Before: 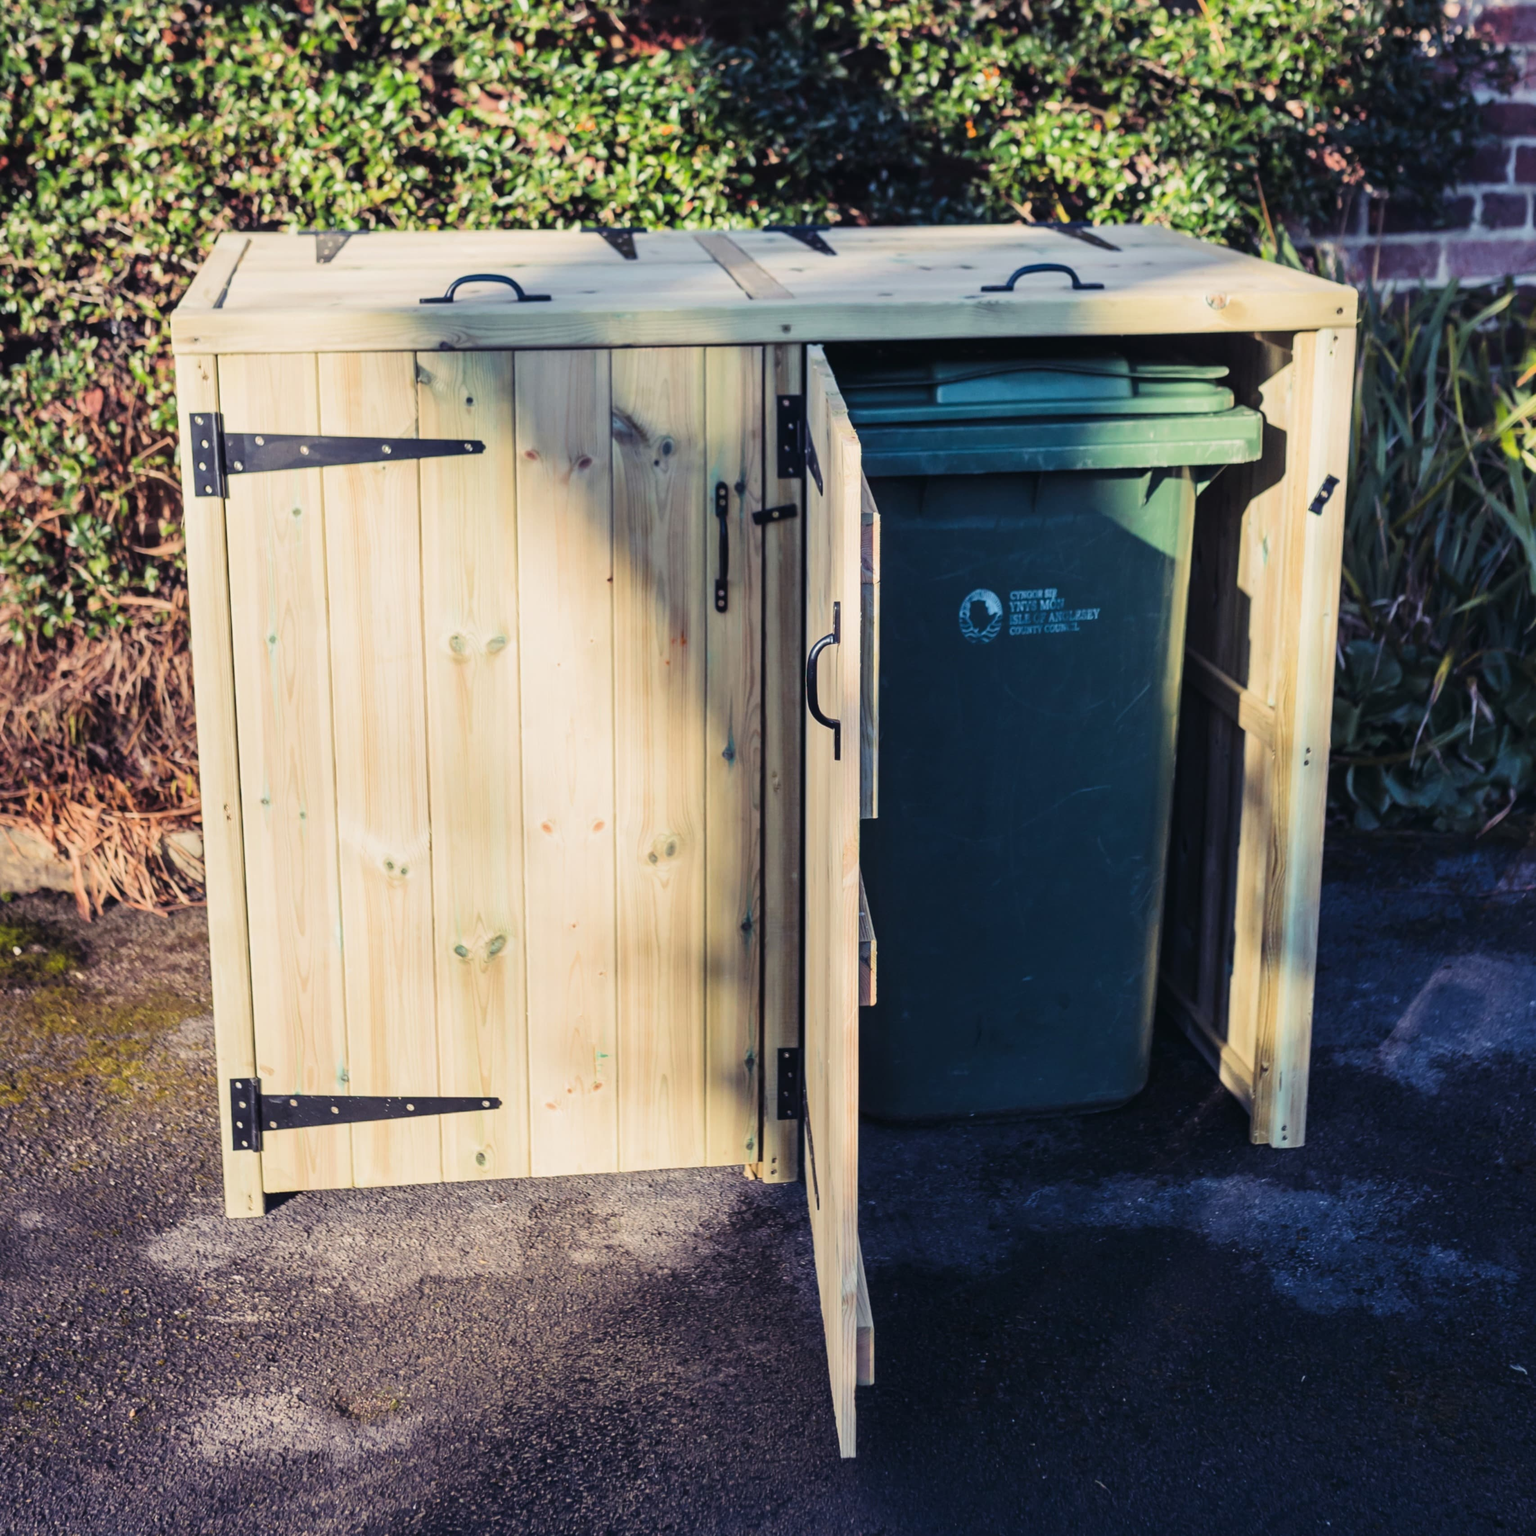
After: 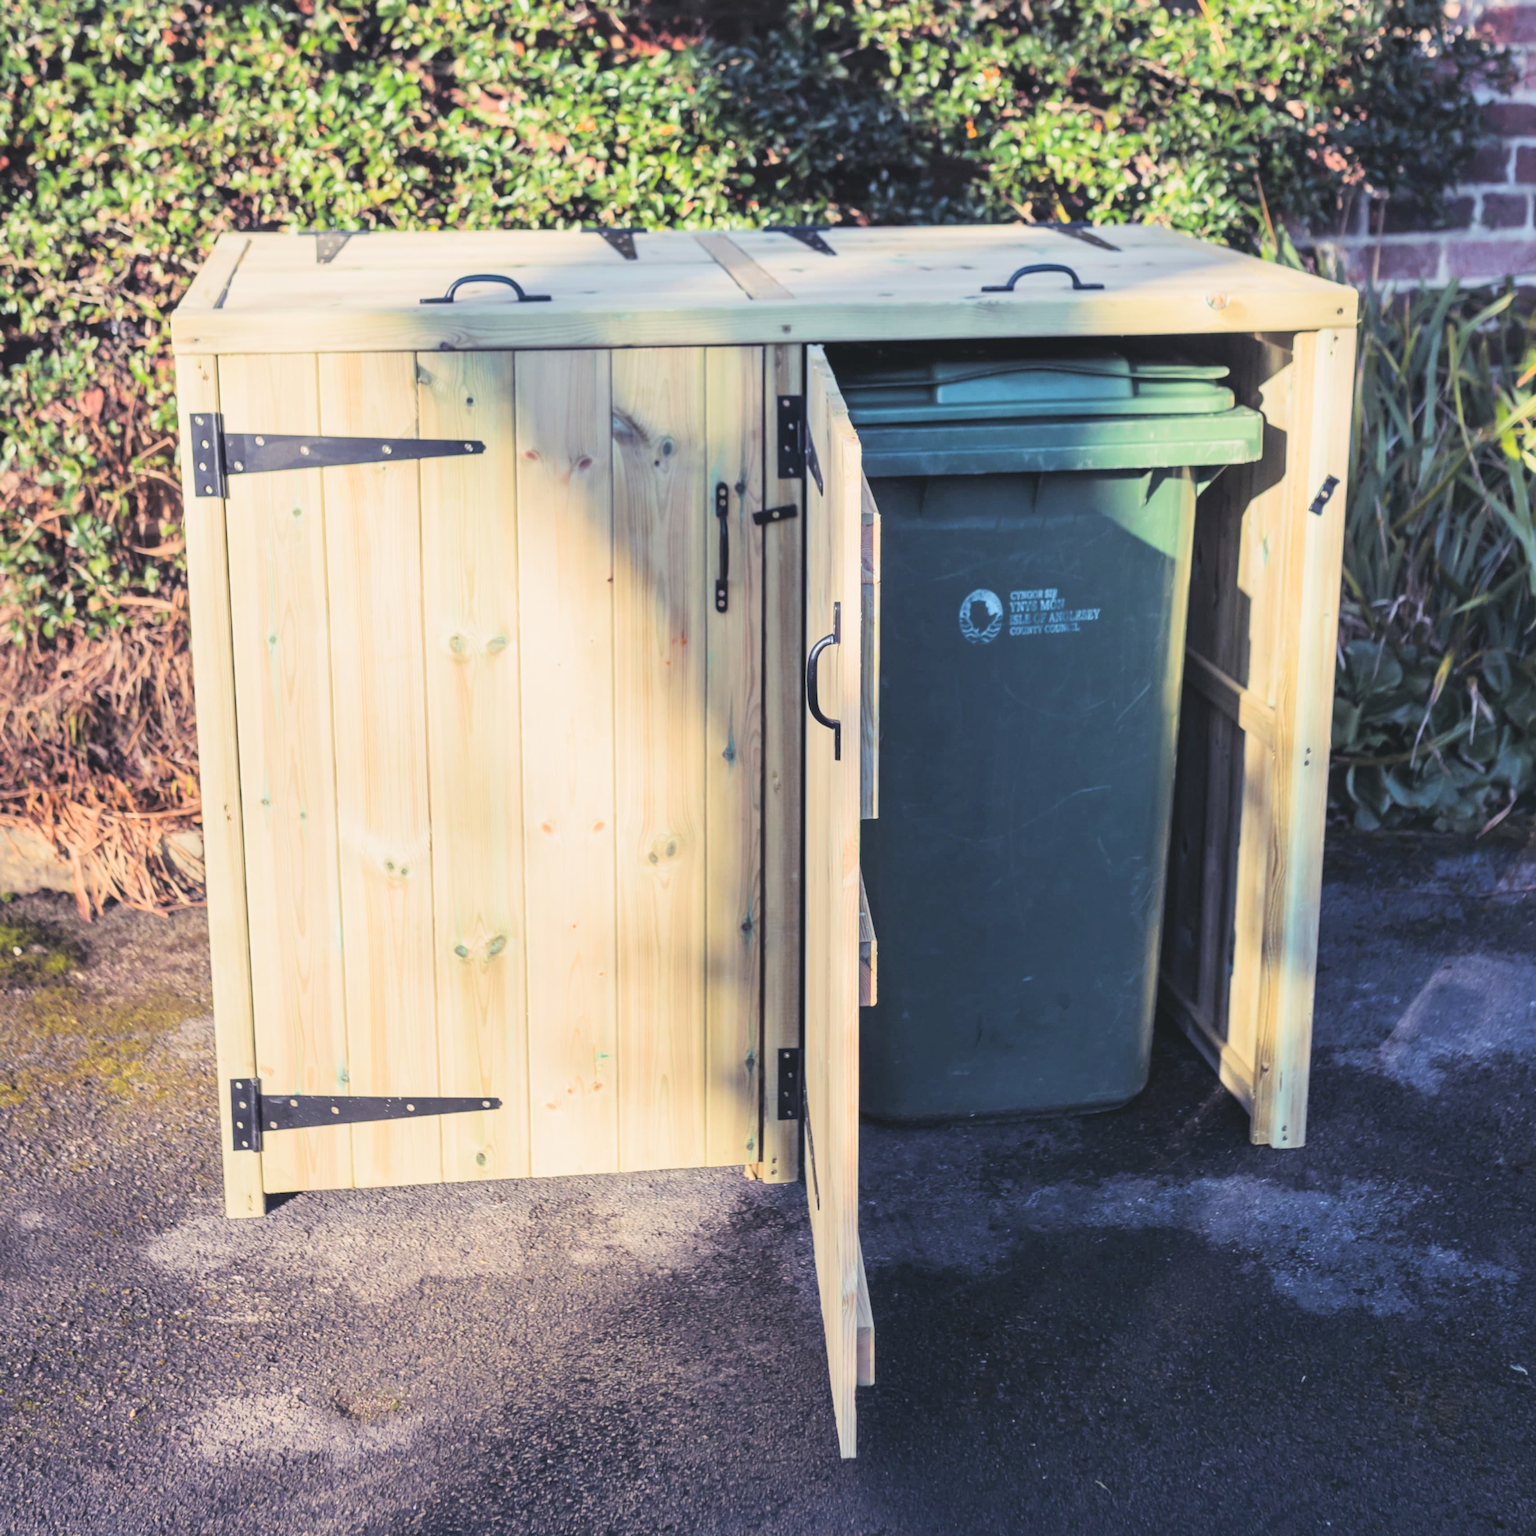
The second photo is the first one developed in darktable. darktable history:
contrast equalizer: octaves 7, y [[0.5 ×6], [0.5 ×6], [0.5, 0.5, 0.501, 0.545, 0.707, 0.863], [0 ×6], [0 ×6]], mix 0.206
contrast brightness saturation: brightness 0.288
